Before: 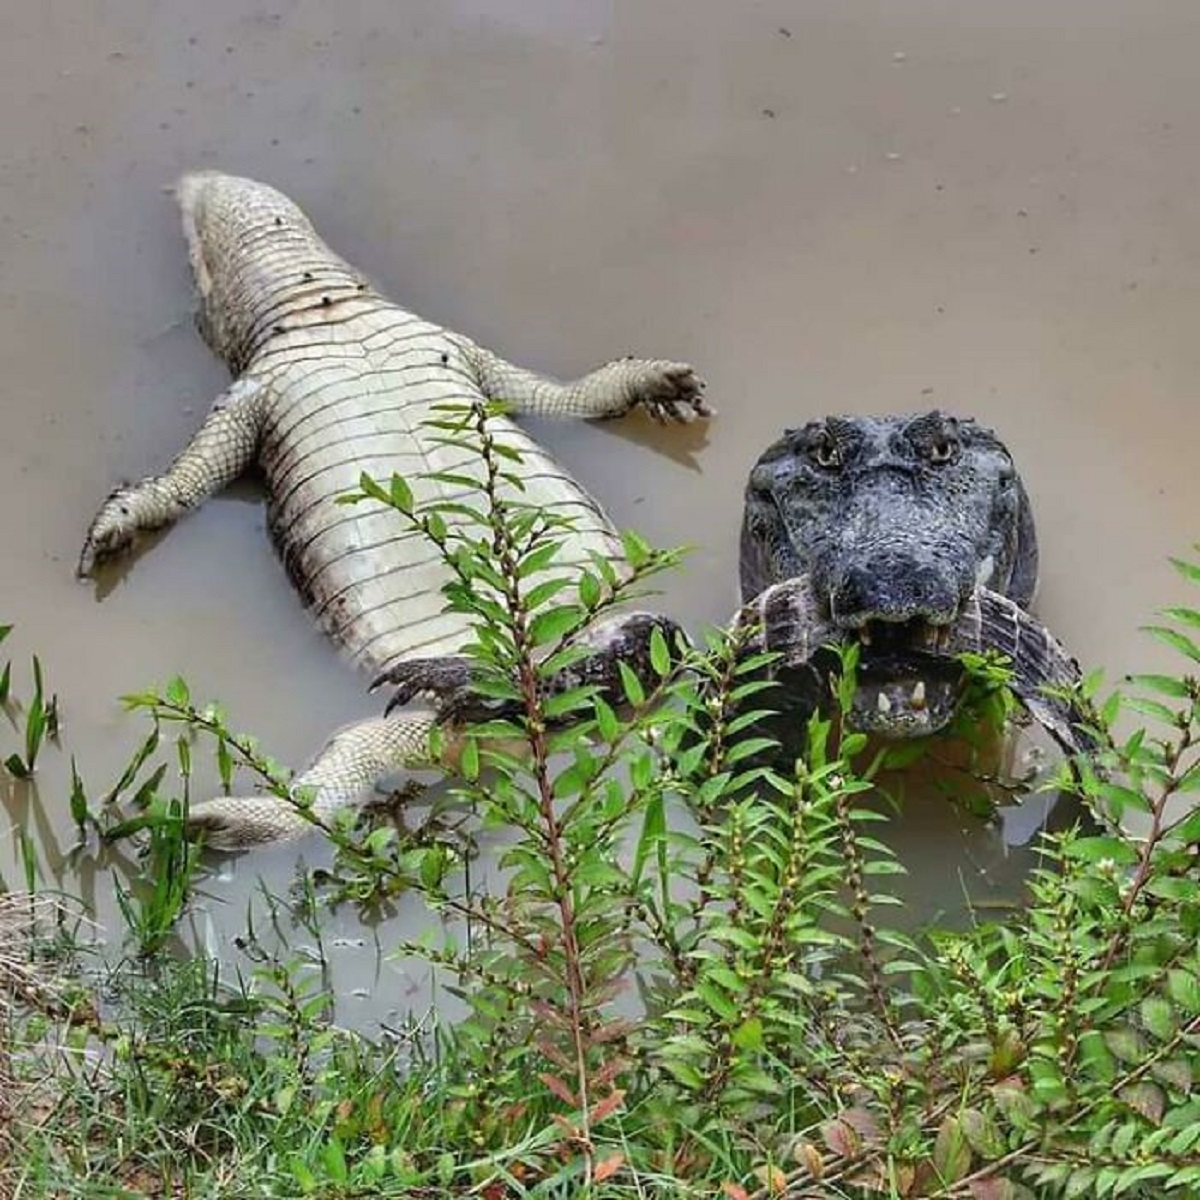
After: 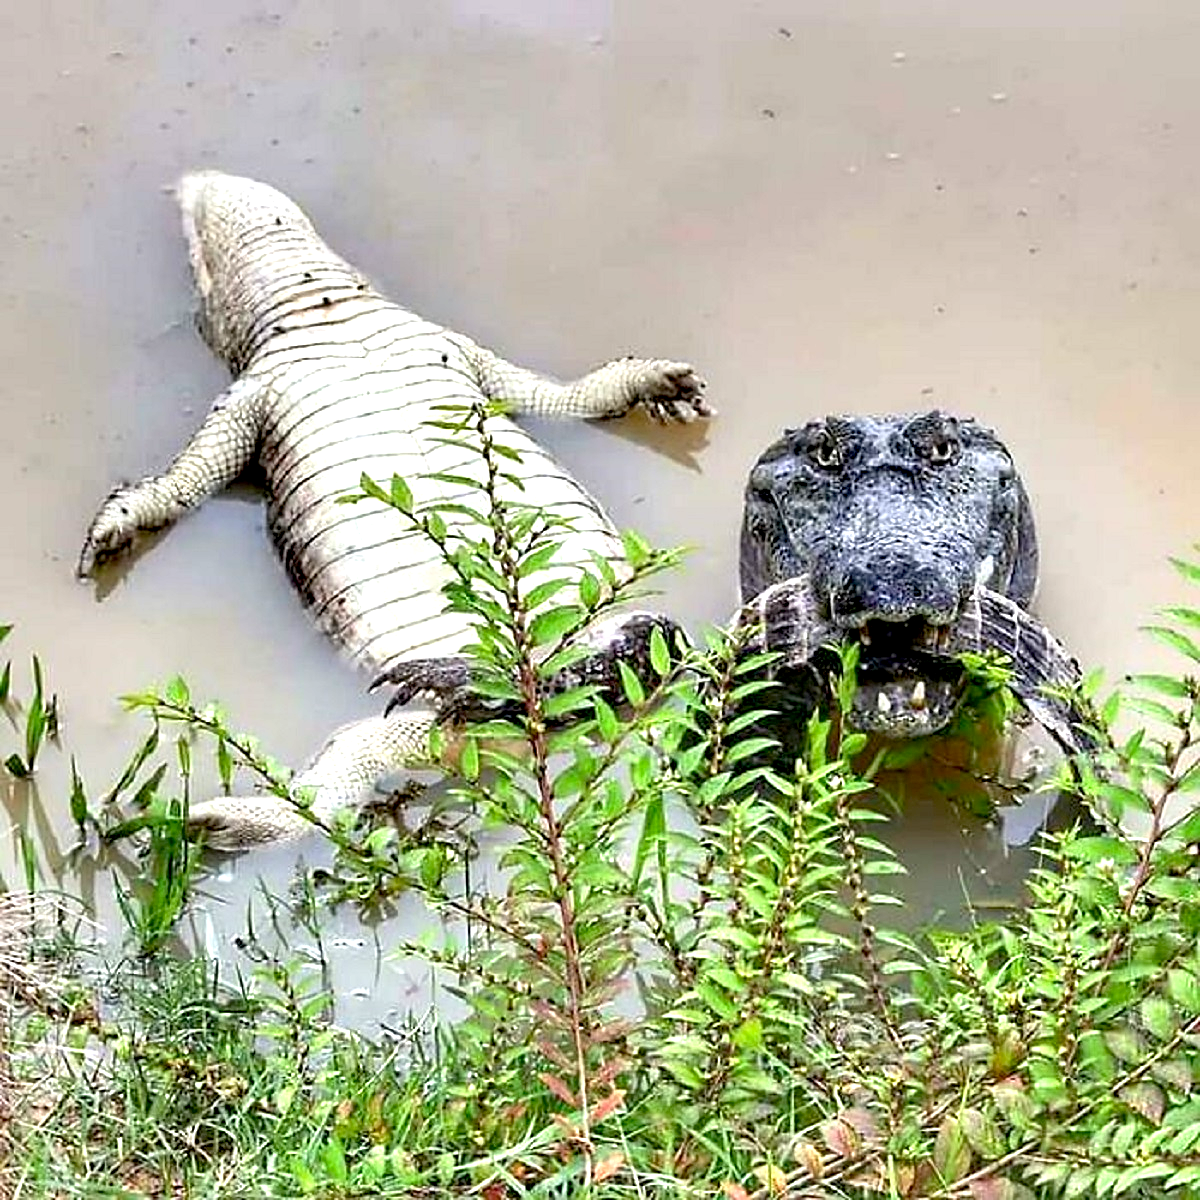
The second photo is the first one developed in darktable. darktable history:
sharpen: on, module defaults
exposure: black level correction 0.008, exposure 0.987 EV, compensate exposure bias true, compensate highlight preservation false
